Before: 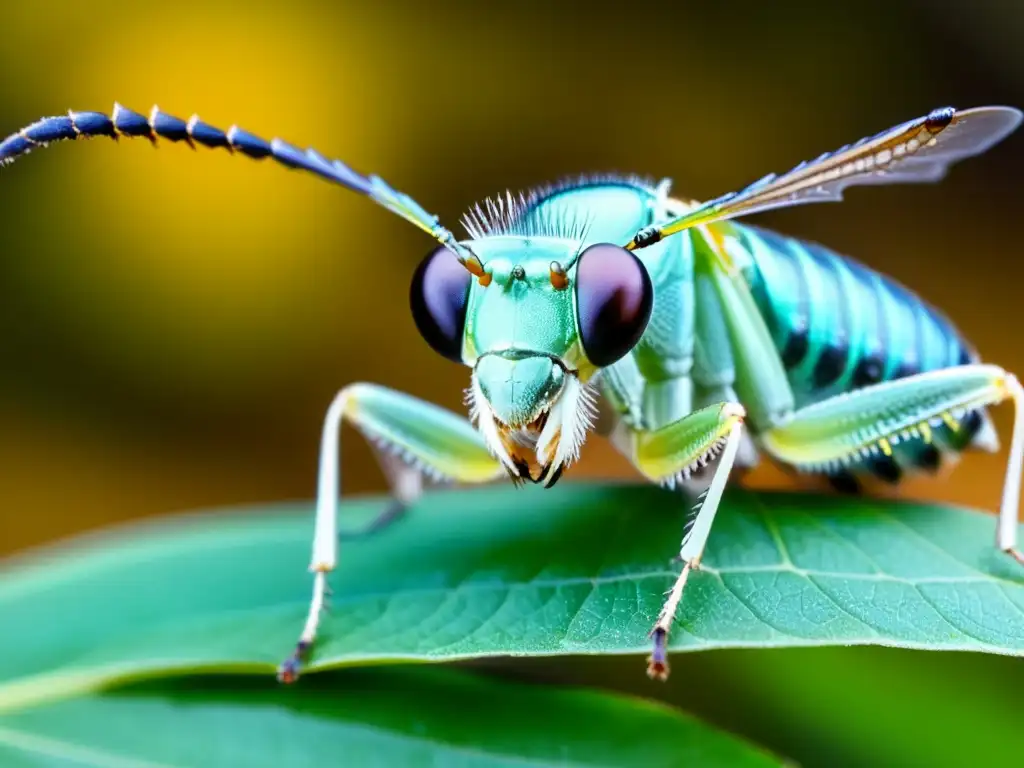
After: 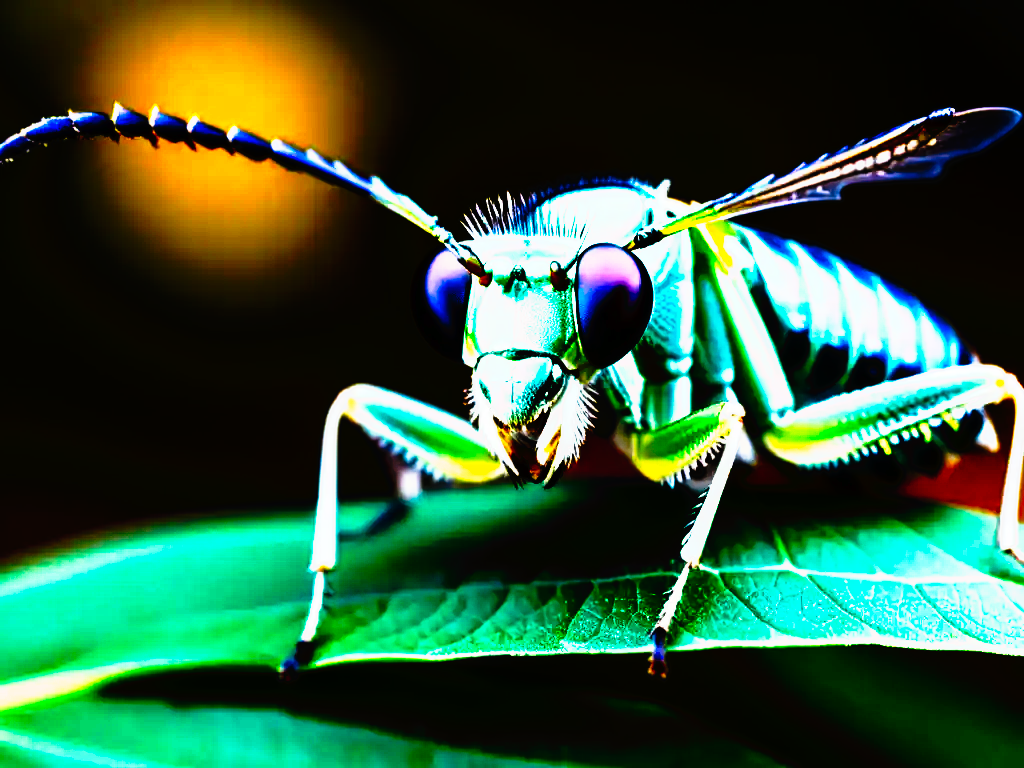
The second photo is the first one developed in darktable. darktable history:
contrast brightness saturation: contrast 0.07, brightness -0.13, saturation 0.06
tone curve: curves: ch0 [(0, 0) (0.003, 0.005) (0.011, 0.005) (0.025, 0.006) (0.044, 0.008) (0.069, 0.01) (0.1, 0.012) (0.136, 0.015) (0.177, 0.019) (0.224, 0.017) (0.277, 0.015) (0.335, 0.018) (0.399, 0.043) (0.468, 0.118) (0.543, 0.349) (0.623, 0.591) (0.709, 0.88) (0.801, 0.983) (0.898, 0.973) (1, 1)], preserve colors none
